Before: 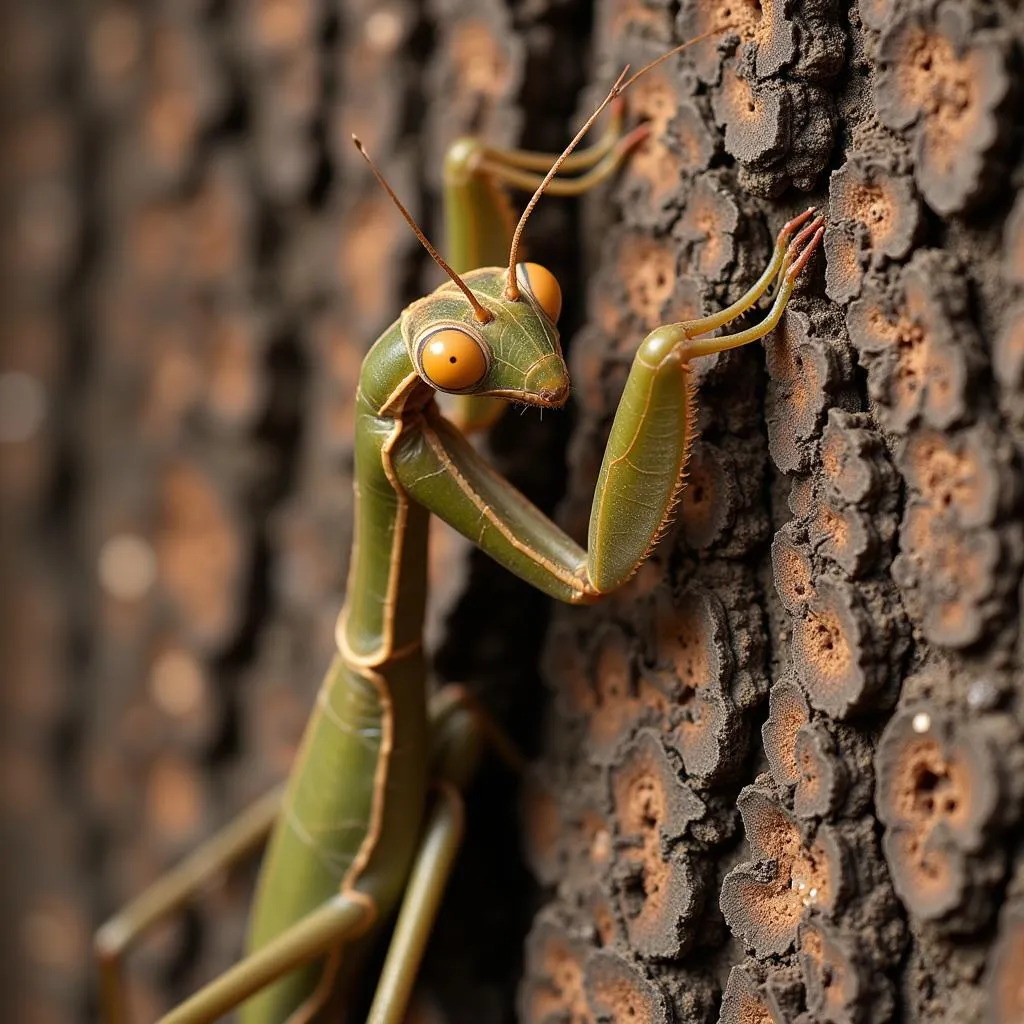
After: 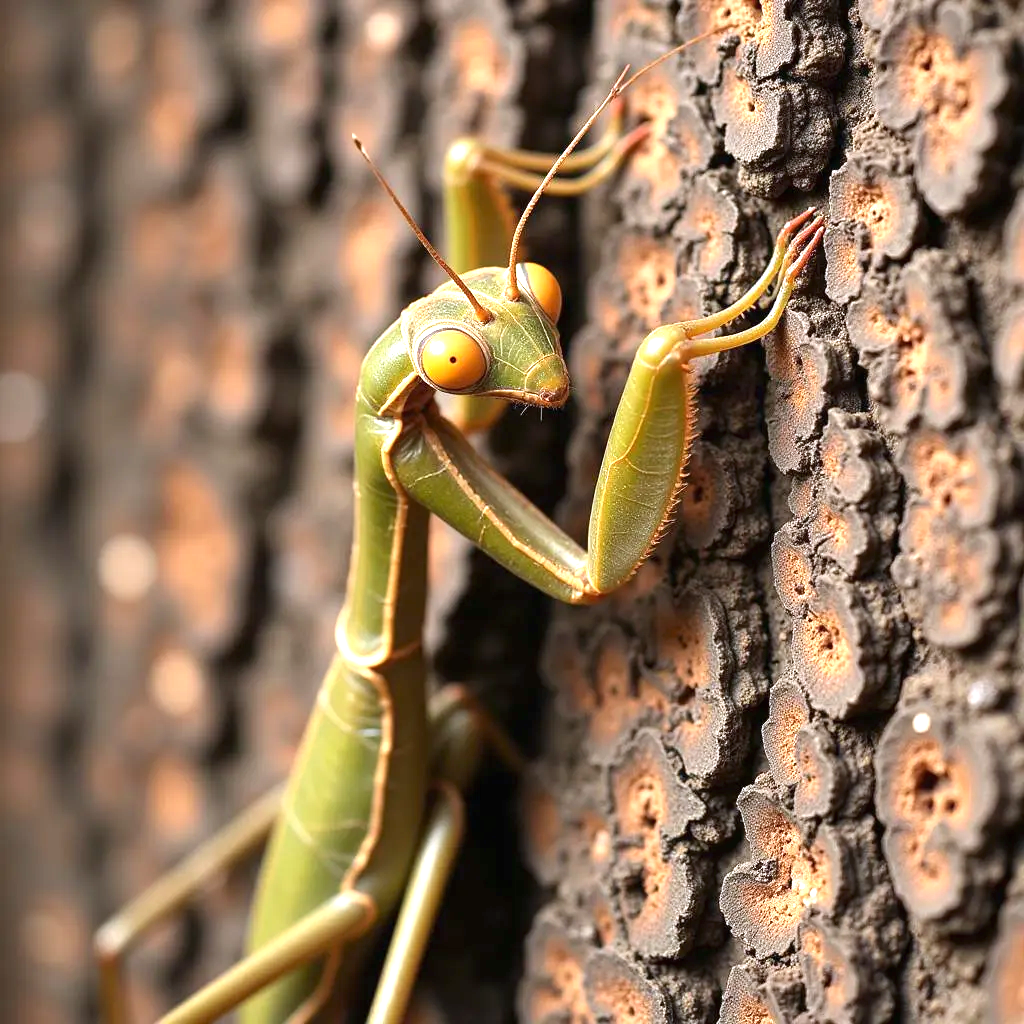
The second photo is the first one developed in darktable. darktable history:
exposure: black level correction 0, exposure 1.2 EV, compensate highlight preservation false
white balance: red 0.983, blue 1.036
